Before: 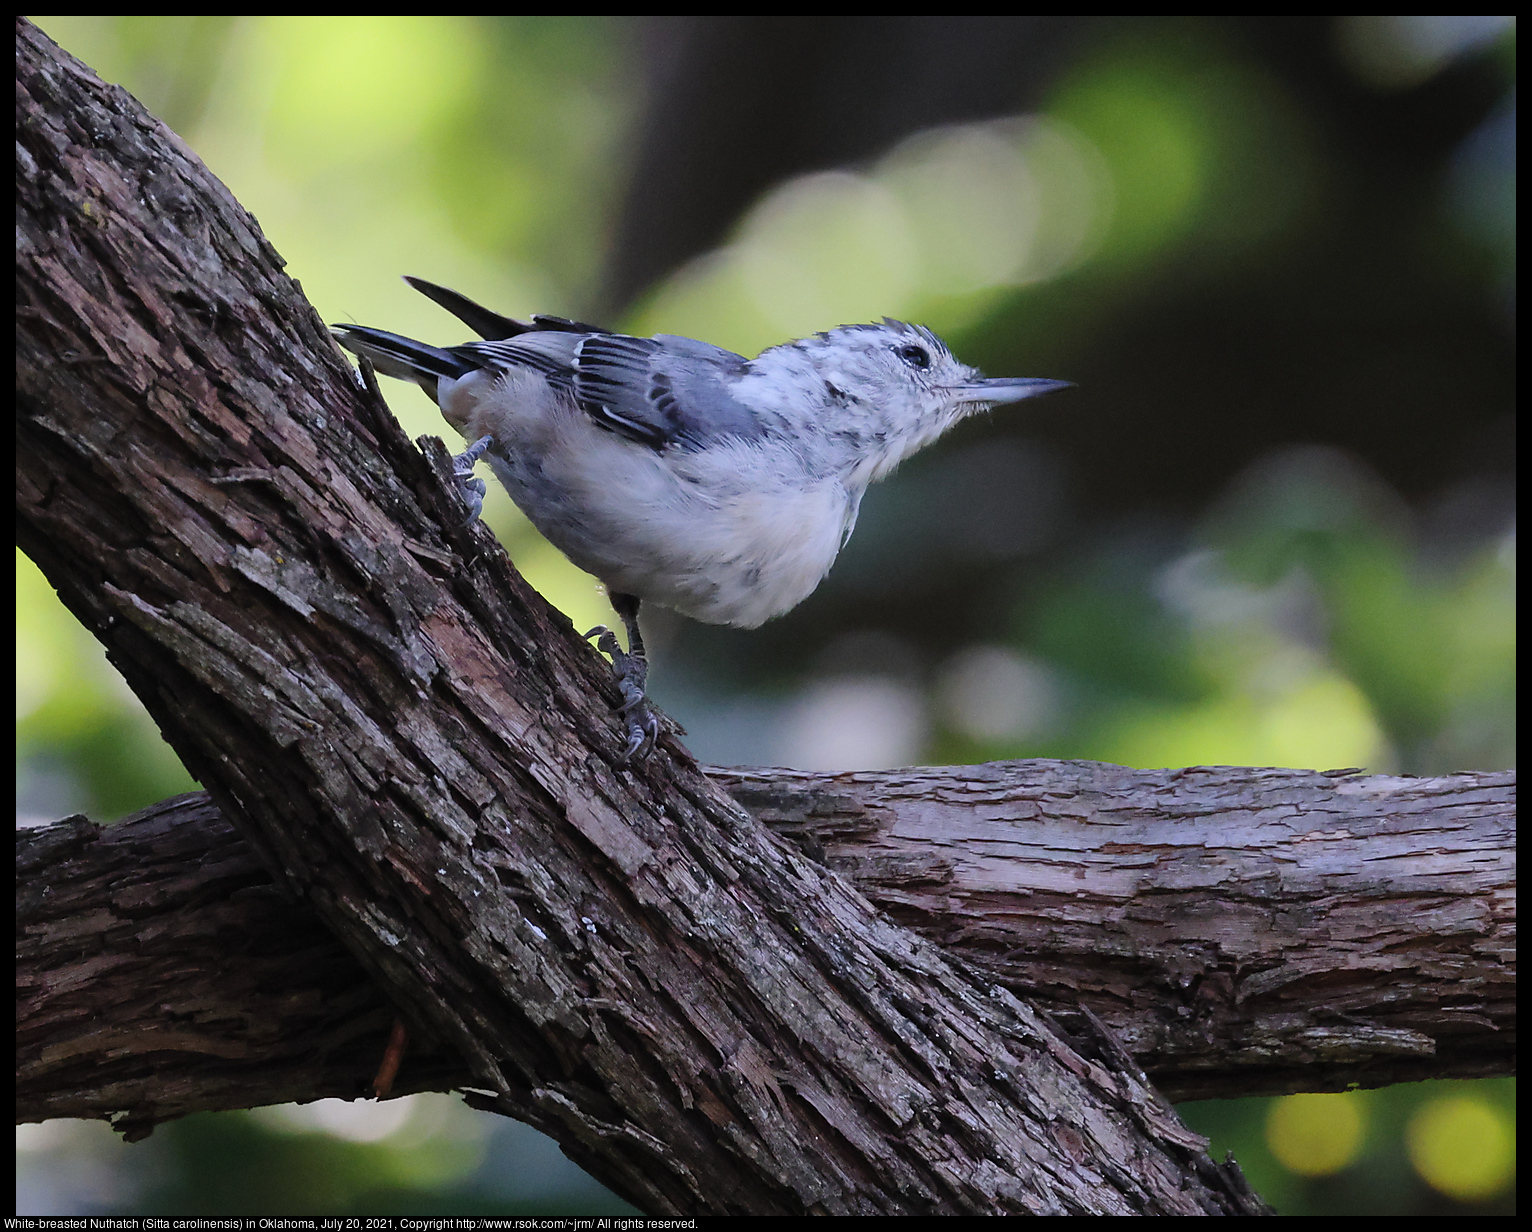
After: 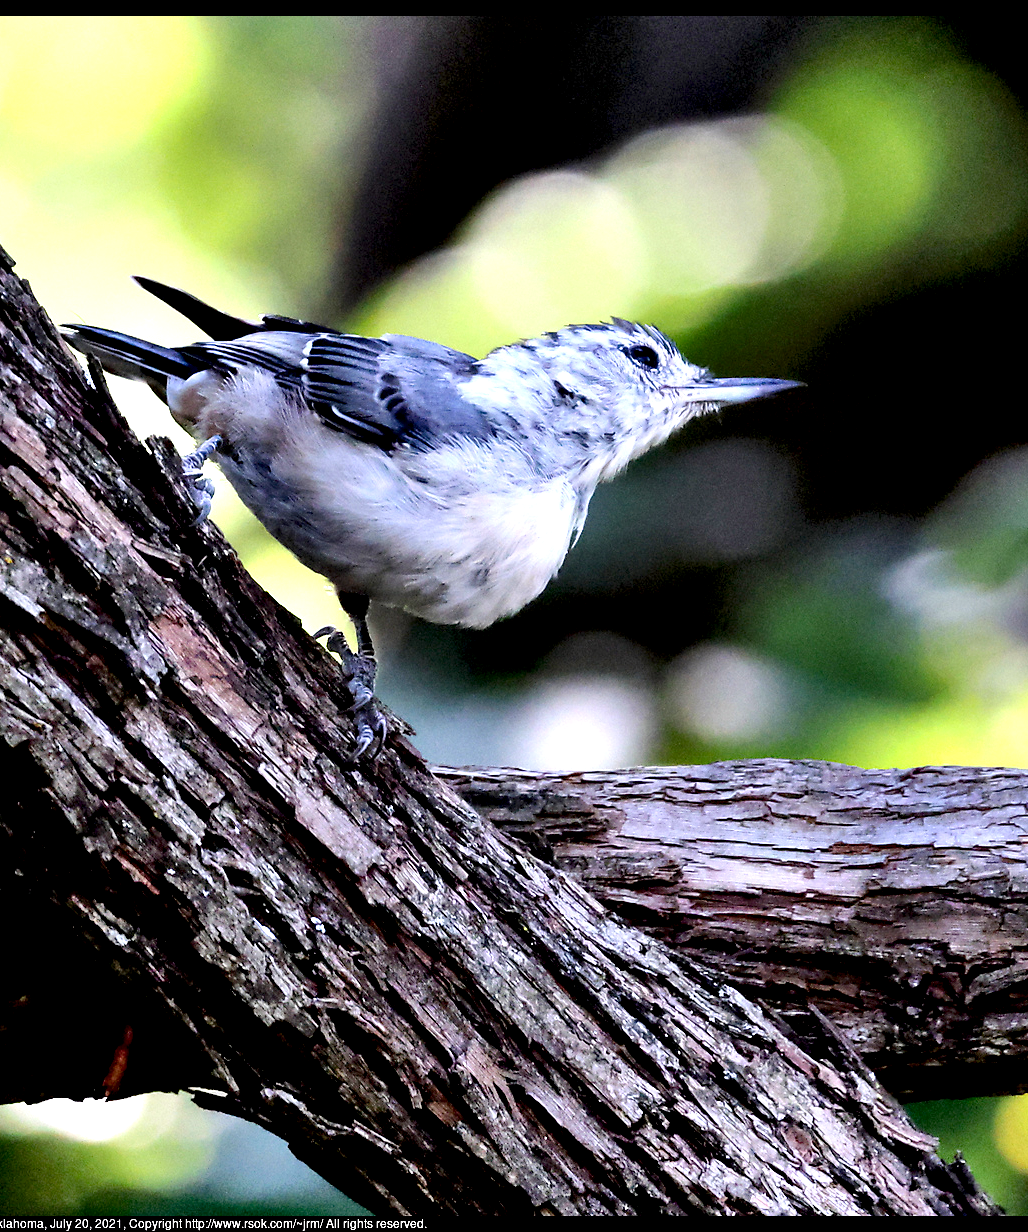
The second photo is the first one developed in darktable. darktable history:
exposure: black level correction 0.011, exposure 0.698 EV, compensate highlight preservation false
crop and rotate: left 17.743%, right 15.126%
contrast equalizer: octaves 7, y [[0.6 ×6], [0.55 ×6], [0 ×6], [0 ×6], [0 ×6]]
shadows and highlights: shadows 31.31, highlights 0.481, soften with gaussian
